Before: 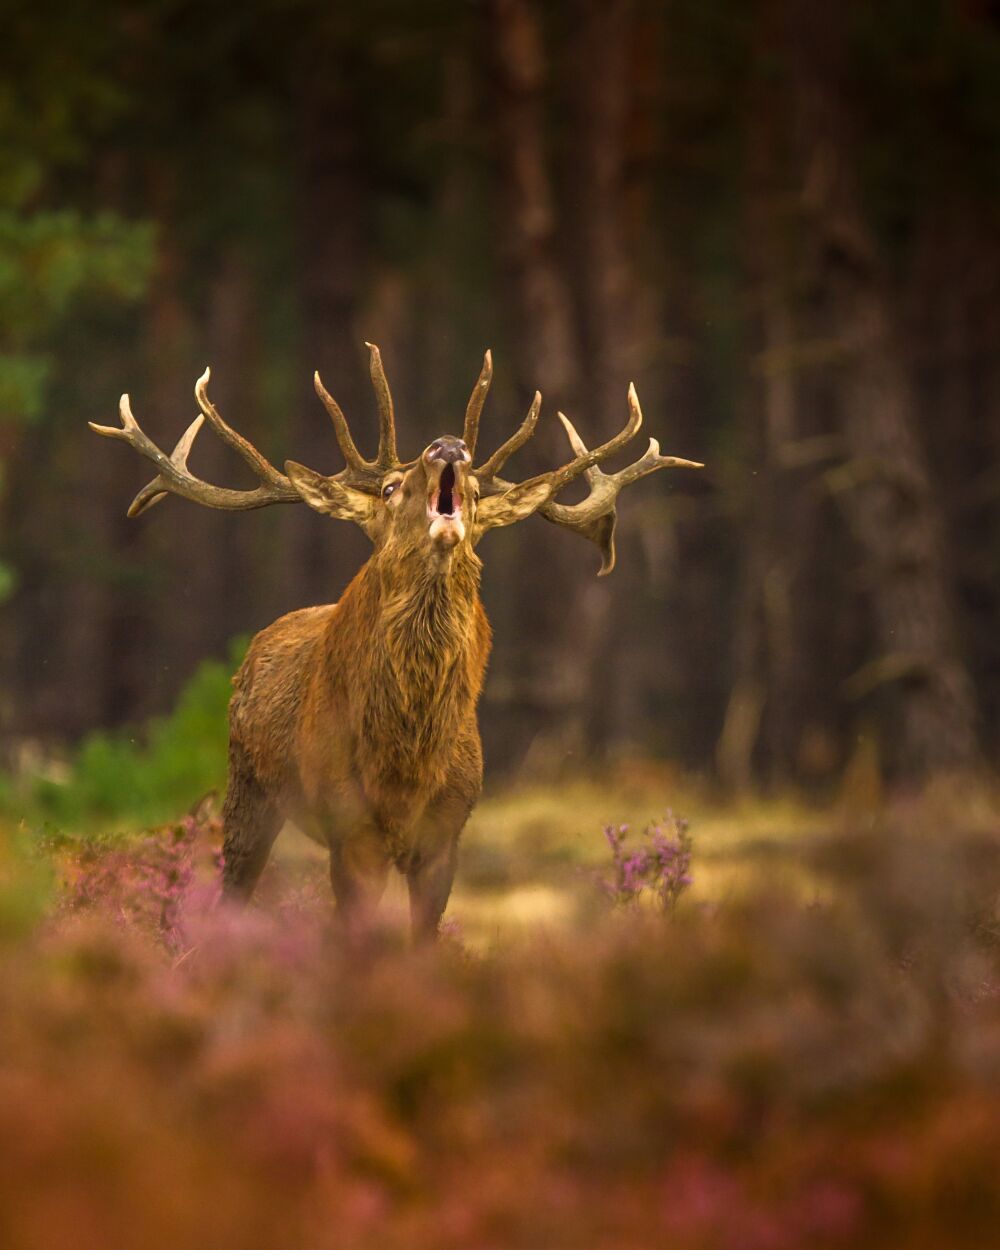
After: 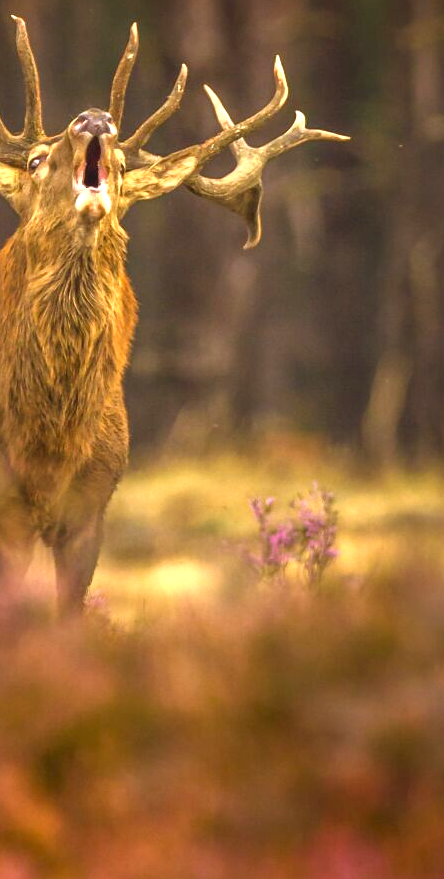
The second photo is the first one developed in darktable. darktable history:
exposure: black level correction 0, exposure 0.9 EV, compensate highlight preservation false
crop: left 35.432%, top 26.233%, right 20.145%, bottom 3.432%
